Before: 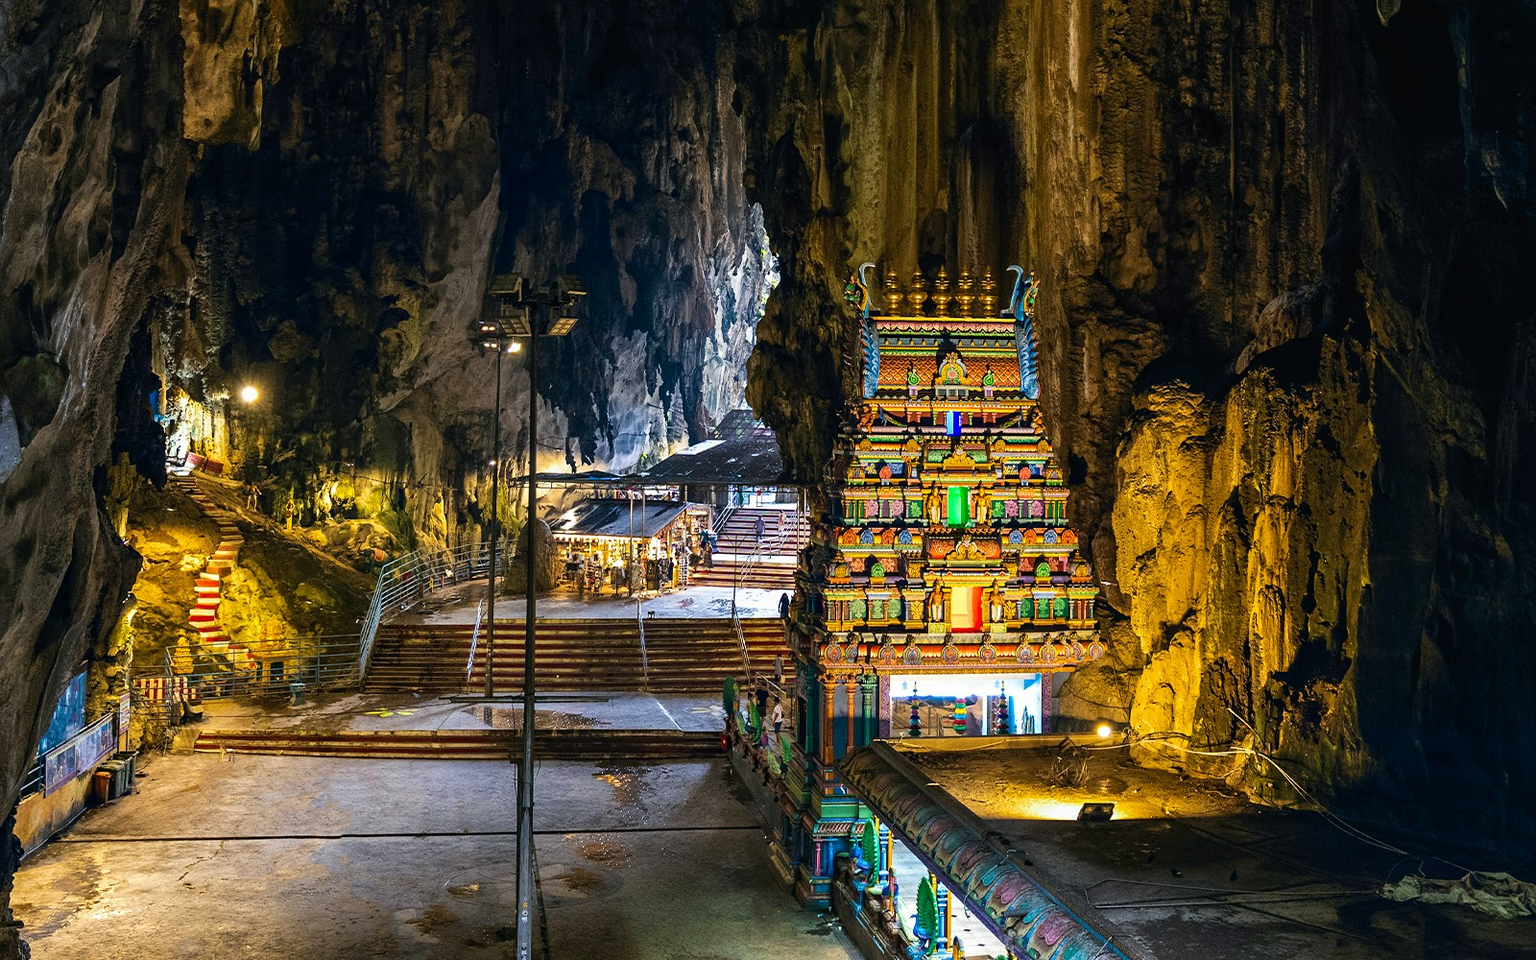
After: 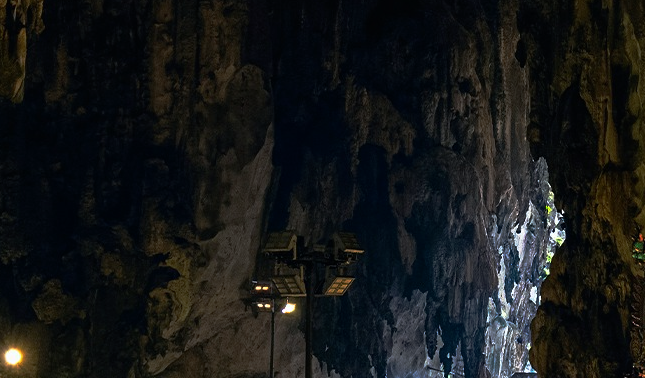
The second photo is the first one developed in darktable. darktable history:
base curve: curves: ch0 [(0, 0) (0.564, 0.291) (0.802, 0.731) (1, 1)], preserve colors none
color correction: highlights a* -0.292, highlights b* -0.123
crop: left 15.492%, top 5.449%, right 44.142%, bottom 56.745%
